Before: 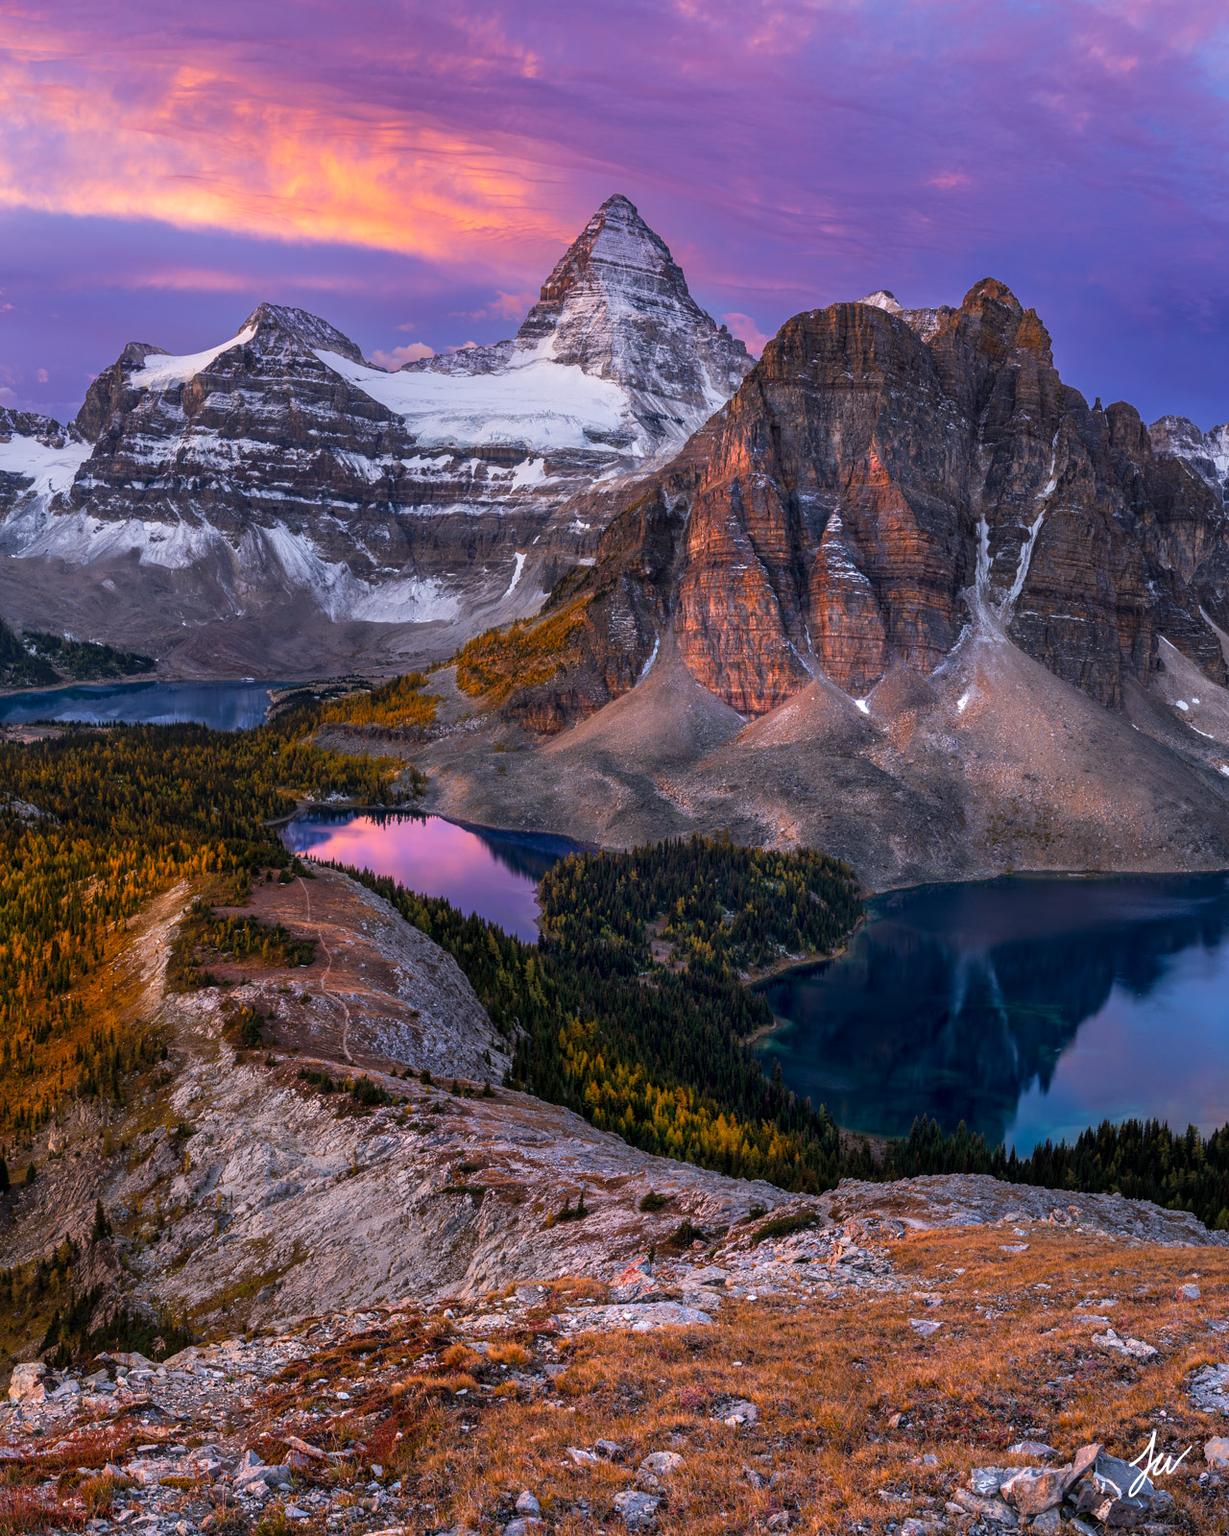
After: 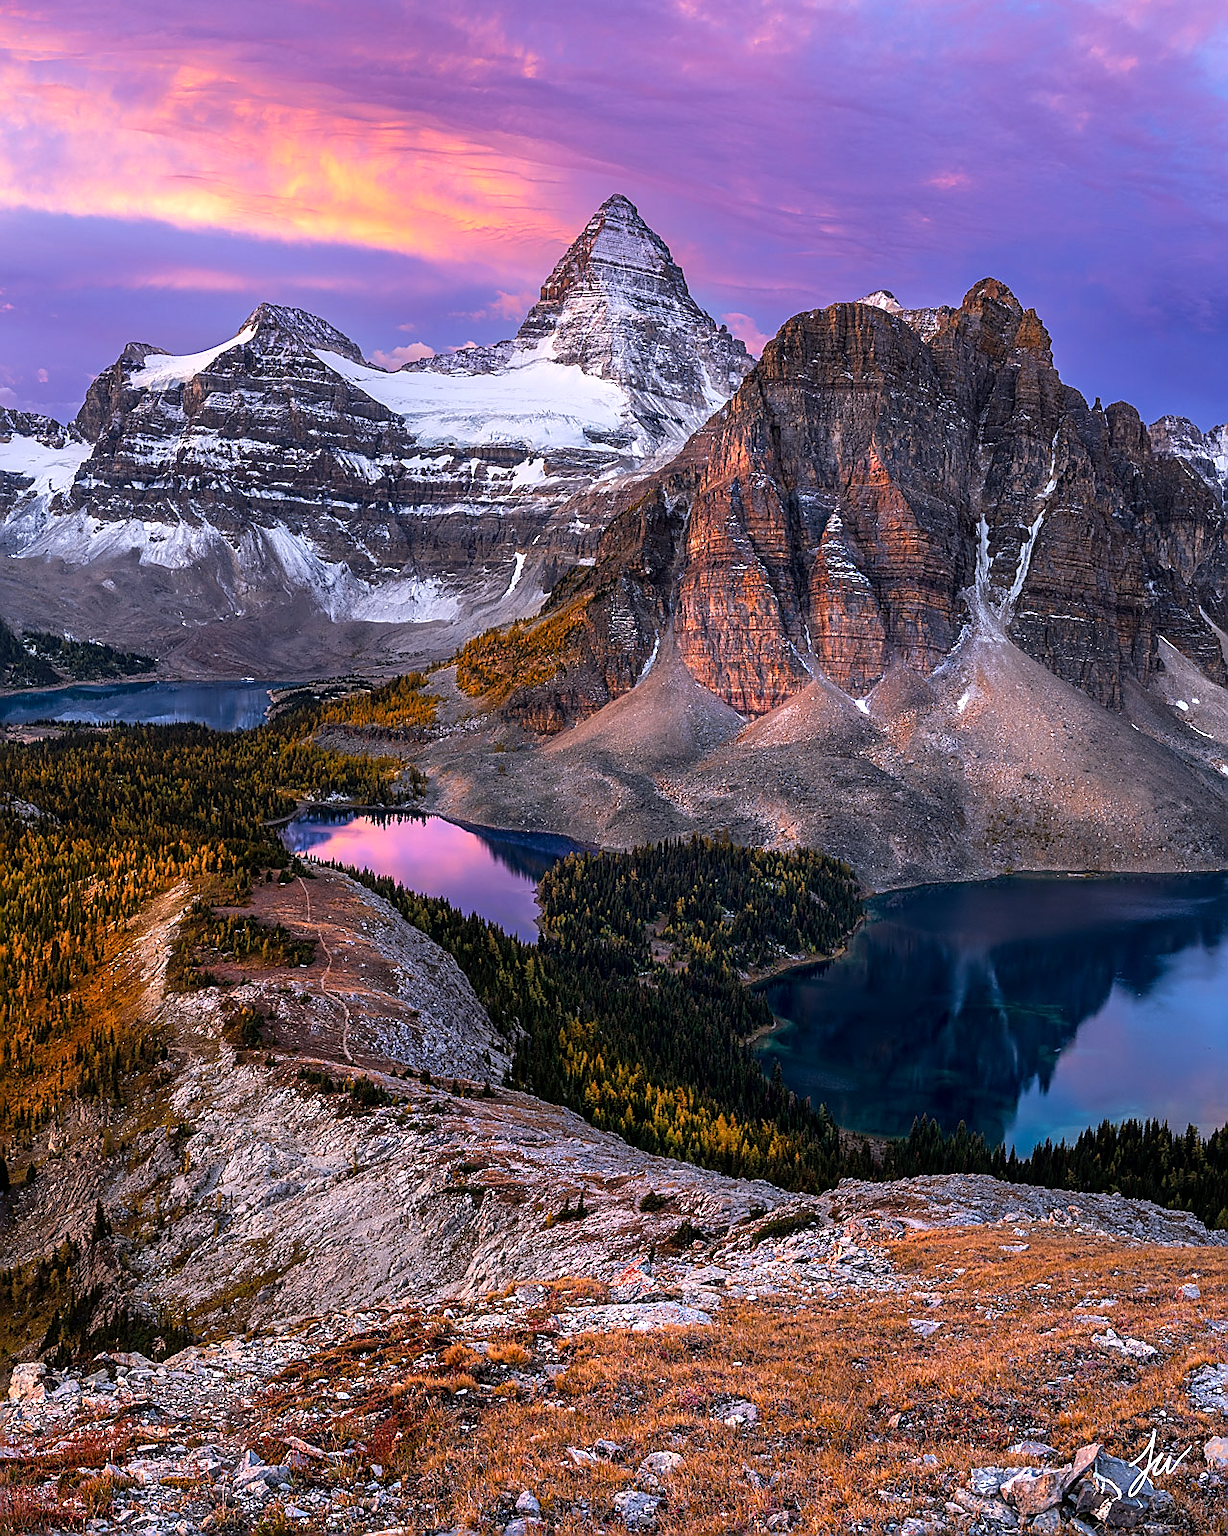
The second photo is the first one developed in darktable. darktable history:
sharpen: radius 1.376, amount 1.267, threshold 0.707
contrast equalizer: octaves 7, y [[0.502, 0.505, 0.512, 0.529, 0.564, 0.588], [0.5 ×6], [0.502, 0.505, 0.512, 0.529, 0.564, 0.588], [0, 0.001, 0.001, 0.004, 0.008, 0.011], [0, 0.001, 0.001, 0.004, 0.008, 0.011]], mix 0.139
tone equalizer: -8 EV -0.435 EV, -7 EV -0.359 EV, -6 EV -0.347 EV, -5 EV -0.187 EV, -3 EV 0.198 EV, -2 EV 0.332 EV, -1 EV 0.404 EV, +0 EV 0.386 EV
